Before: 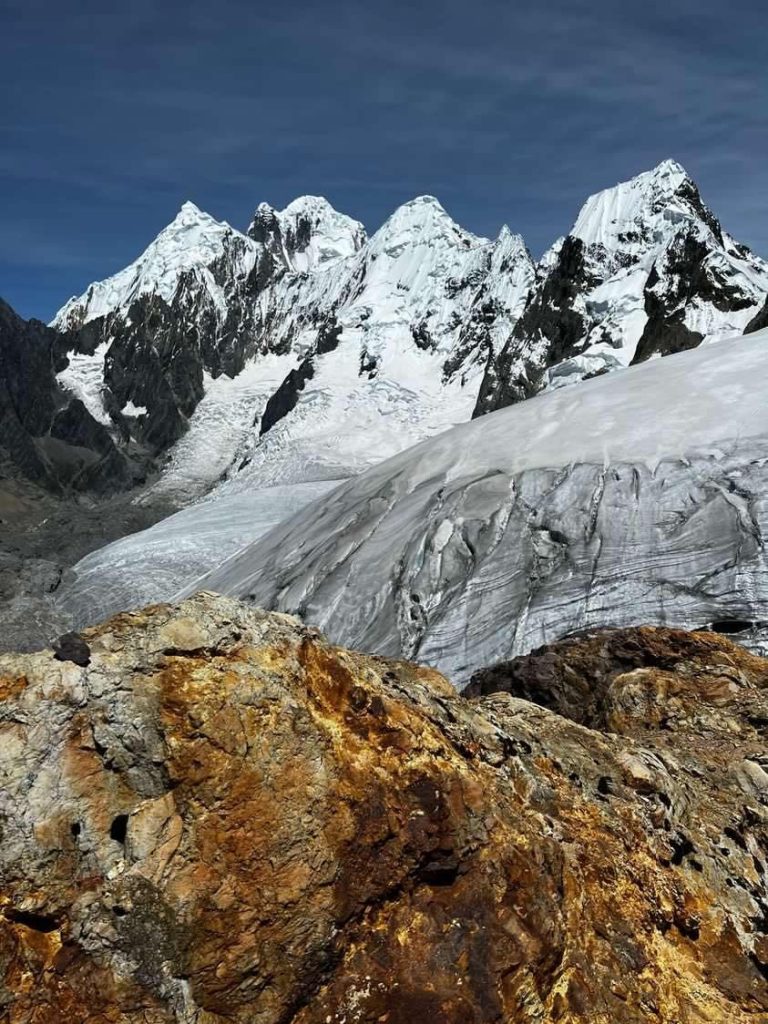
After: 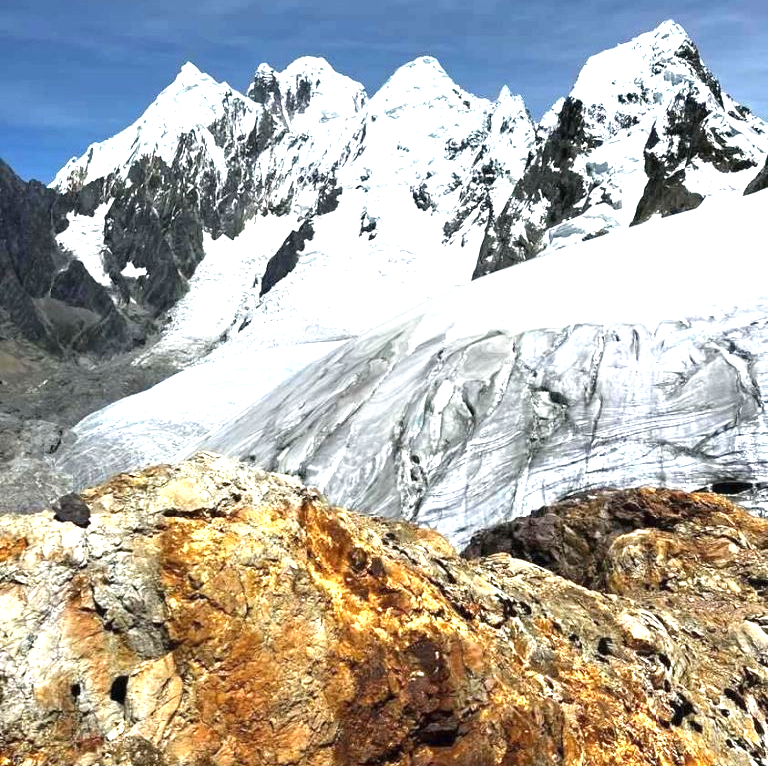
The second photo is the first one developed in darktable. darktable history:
exposure: black level correction 0, exposure 1.448 EV, compensate highlight preservation false
crop: top 13.642%, bottom 11.505%
